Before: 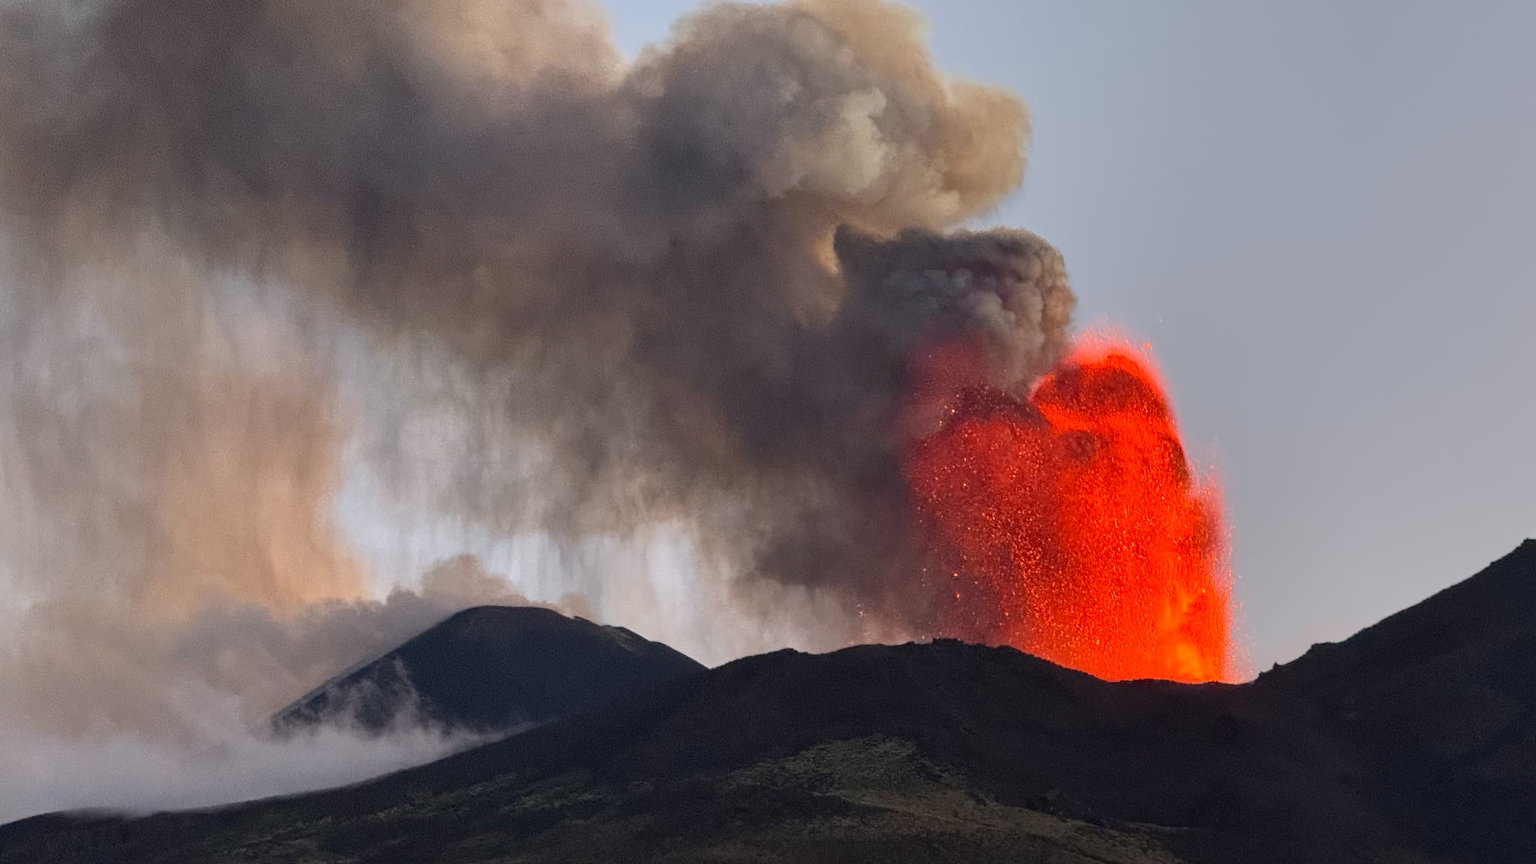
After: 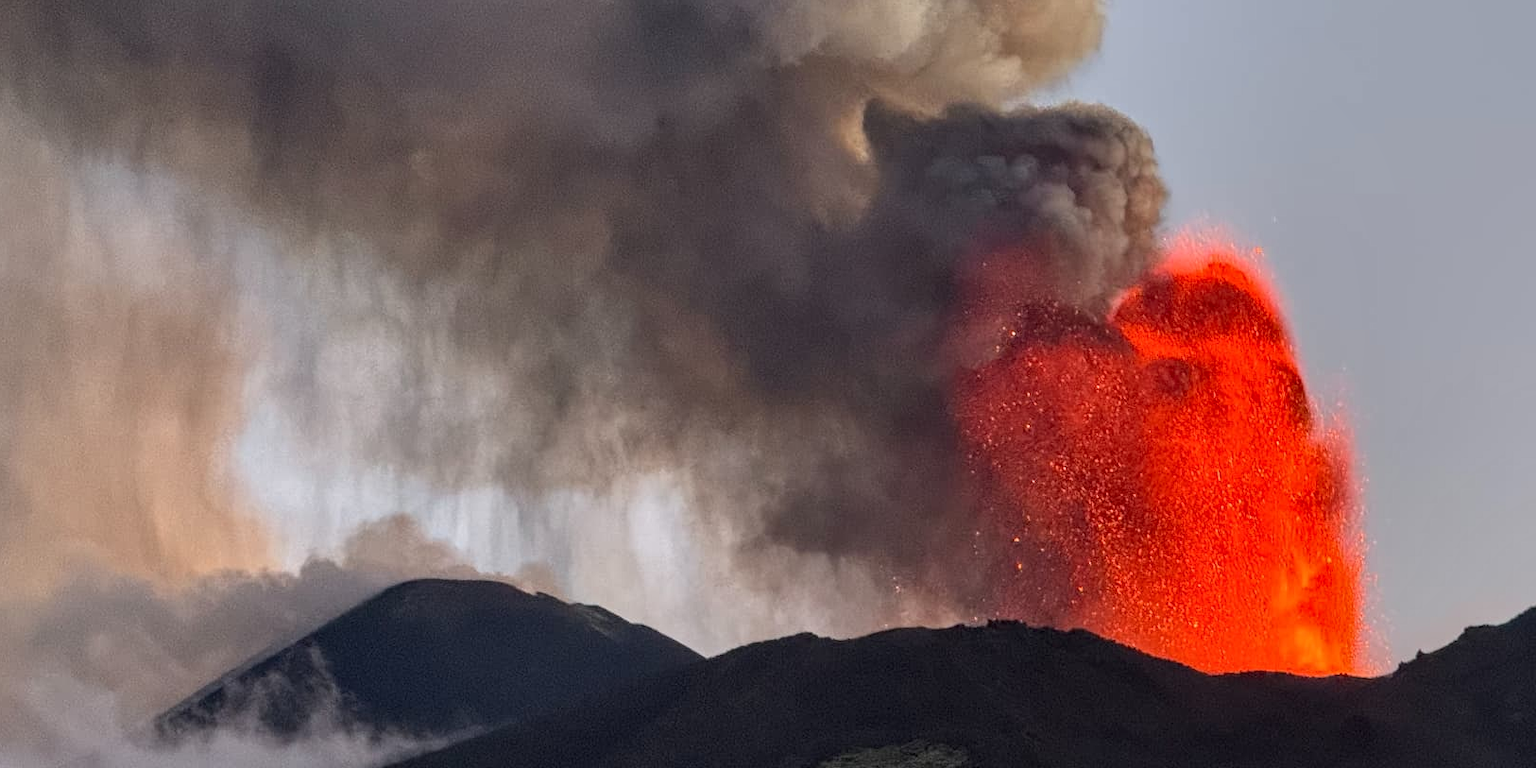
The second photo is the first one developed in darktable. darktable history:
crop: left 9.712%, top 16.928%, right 10.845%, bottom 12.332%
local contrast: on, module defaults
